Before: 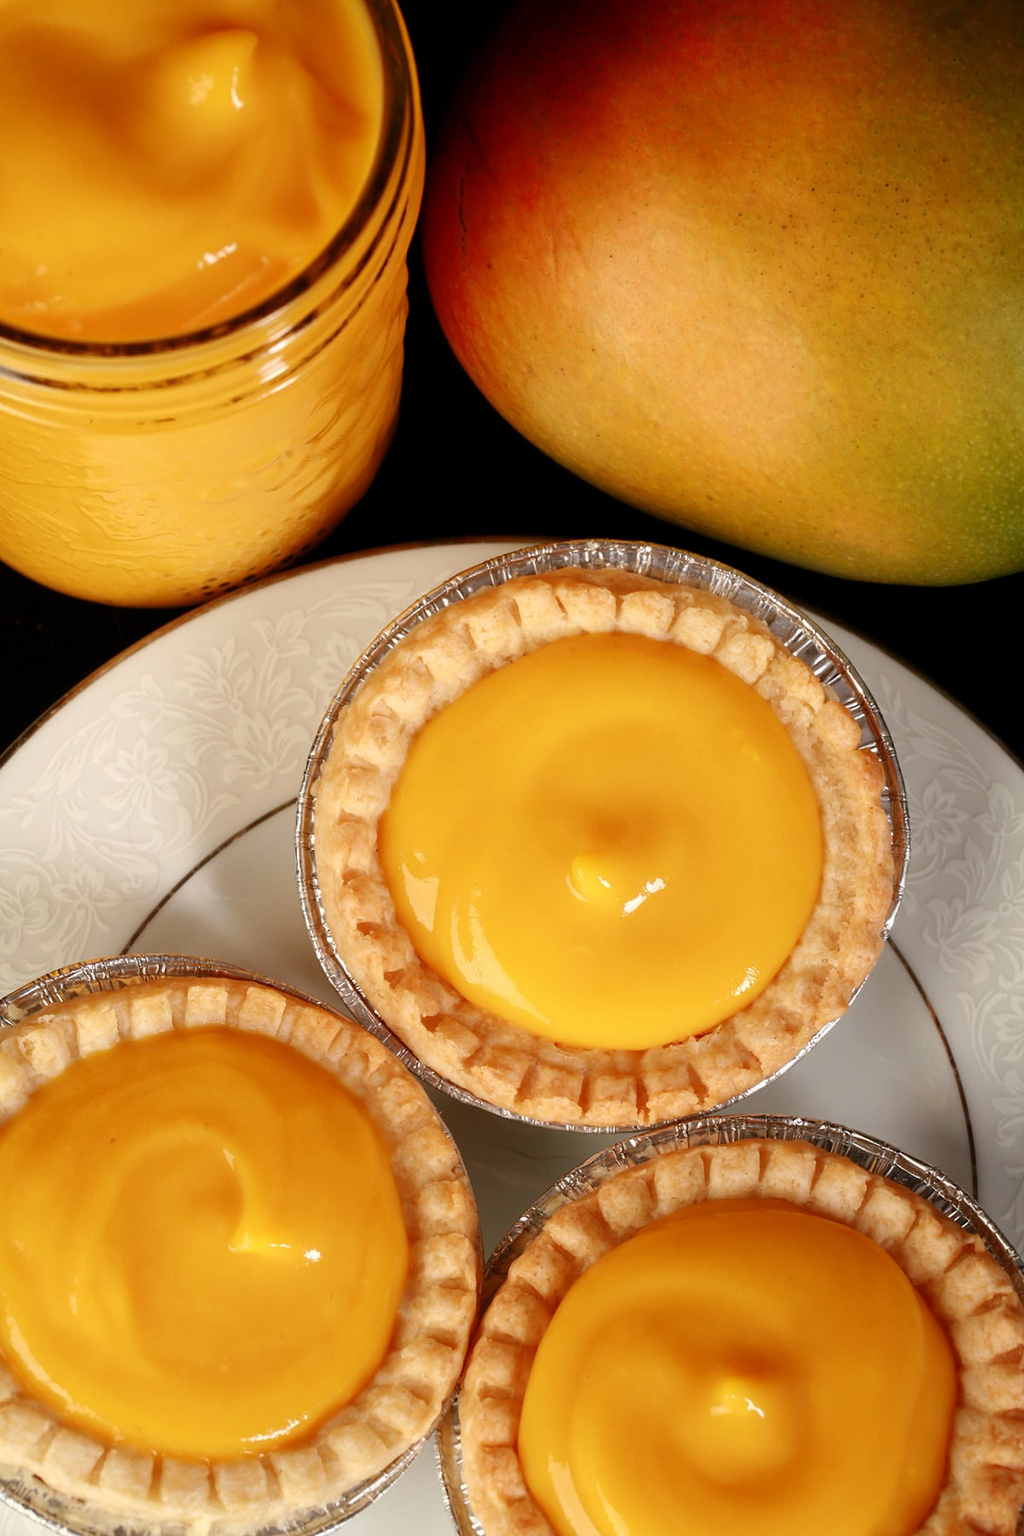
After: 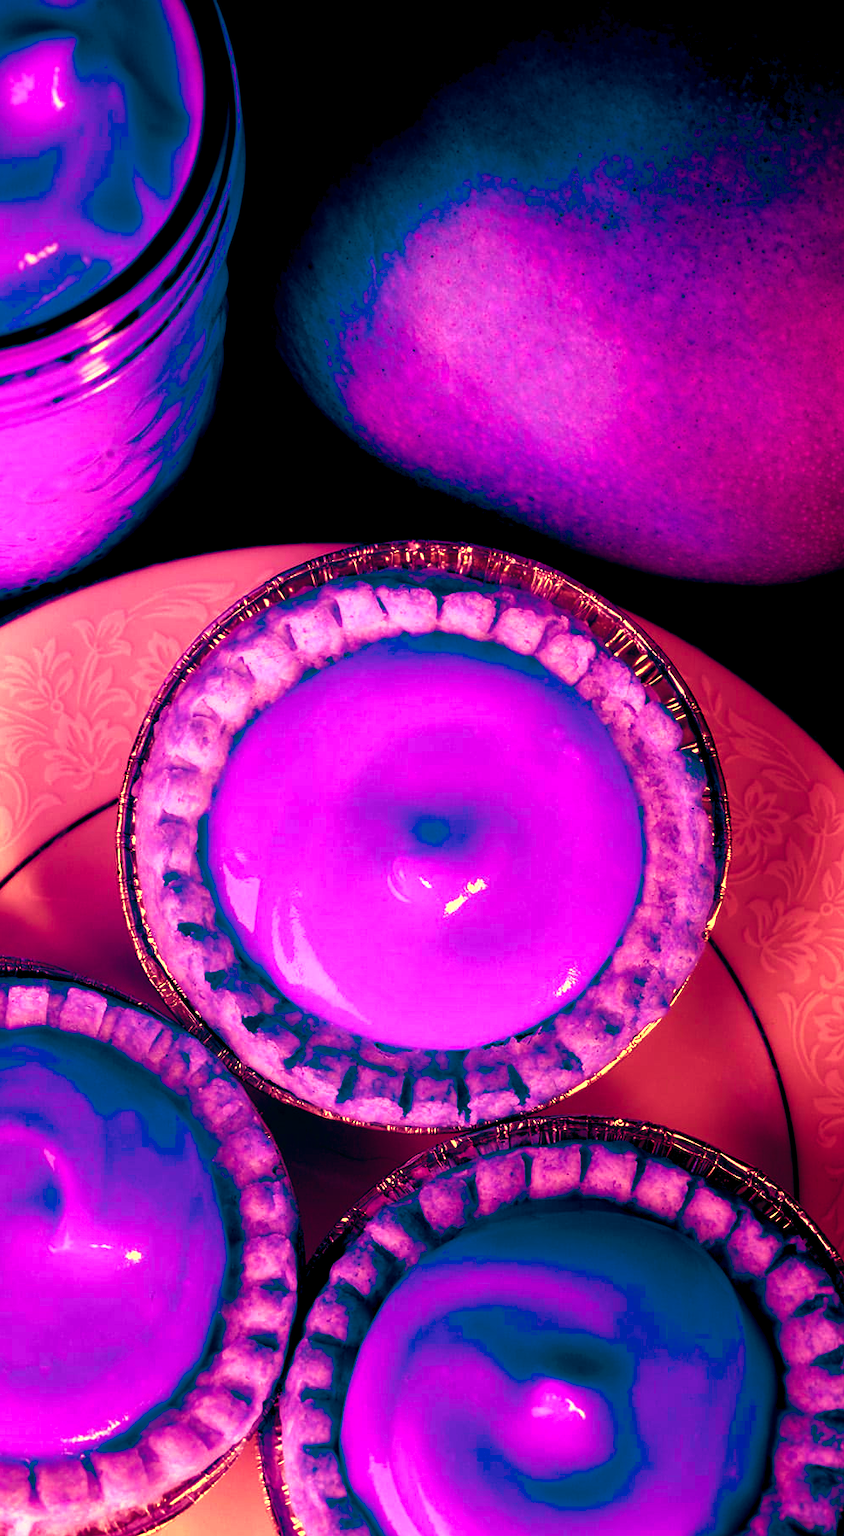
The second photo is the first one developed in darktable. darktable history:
crop: left 17.582%, bottom 0.031%
color balance rgb: shadows lift › luminance -18.76%, shadows lift › chroma 35.44%, power › luminance -3.76%, power › hue 142.17°, highlights gain › chroma 7.5%, highlights gain › hue 184.75°, global offset › luminance -0.52%, global offset › chroma 0.91%, global offset › hue 173.36°, shadows fall-off 300%, white fulcrum 2 EV, highlights fall-off 300%, linear chroma grading › shadows 17.19%, linear chroma grading › highlights 61.12%, linear chroma grading › global chroma 50%, hue shift -150.52°, perceptual brilliance grading › global brilliance 12%, mask middle-gray fulcrum 100%, contrast gray fulcrum 38.43%, contrast 35.15%, saturation formula JzAzBz (2021)
white balance: red 0.974, blue 1.044
color calibration: illuminant custom, x 0.39, y 0.392, temperature 3856.94 K
